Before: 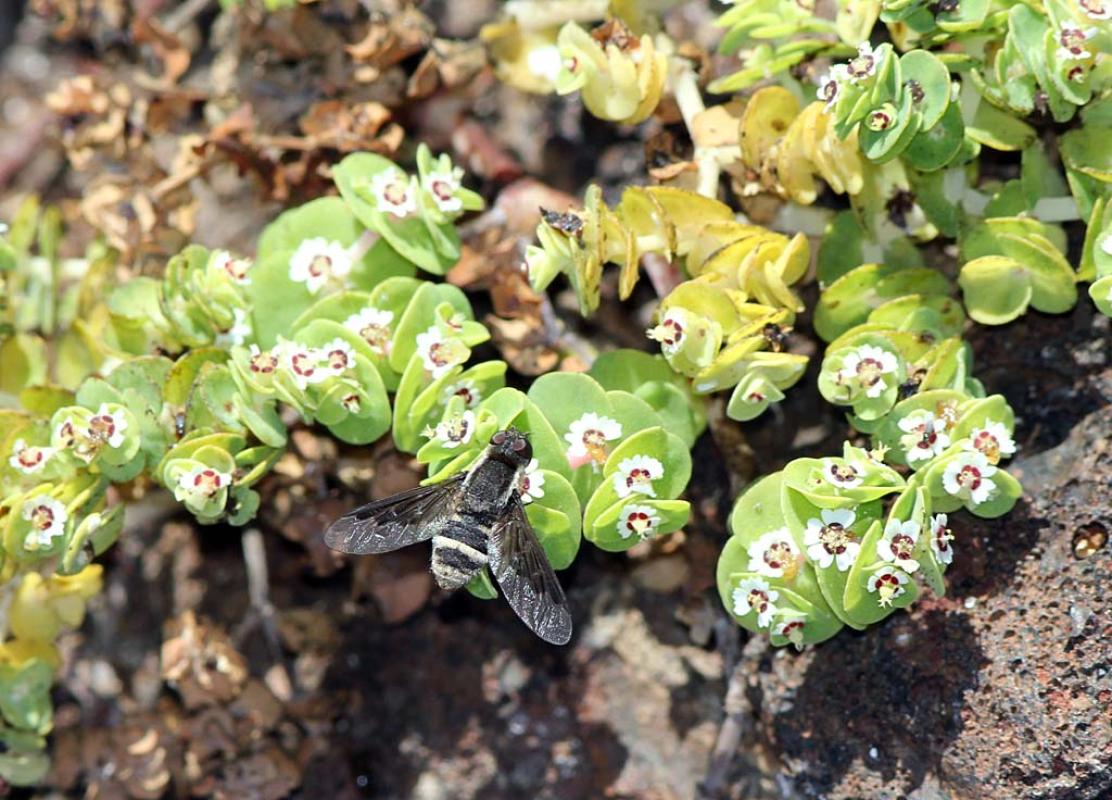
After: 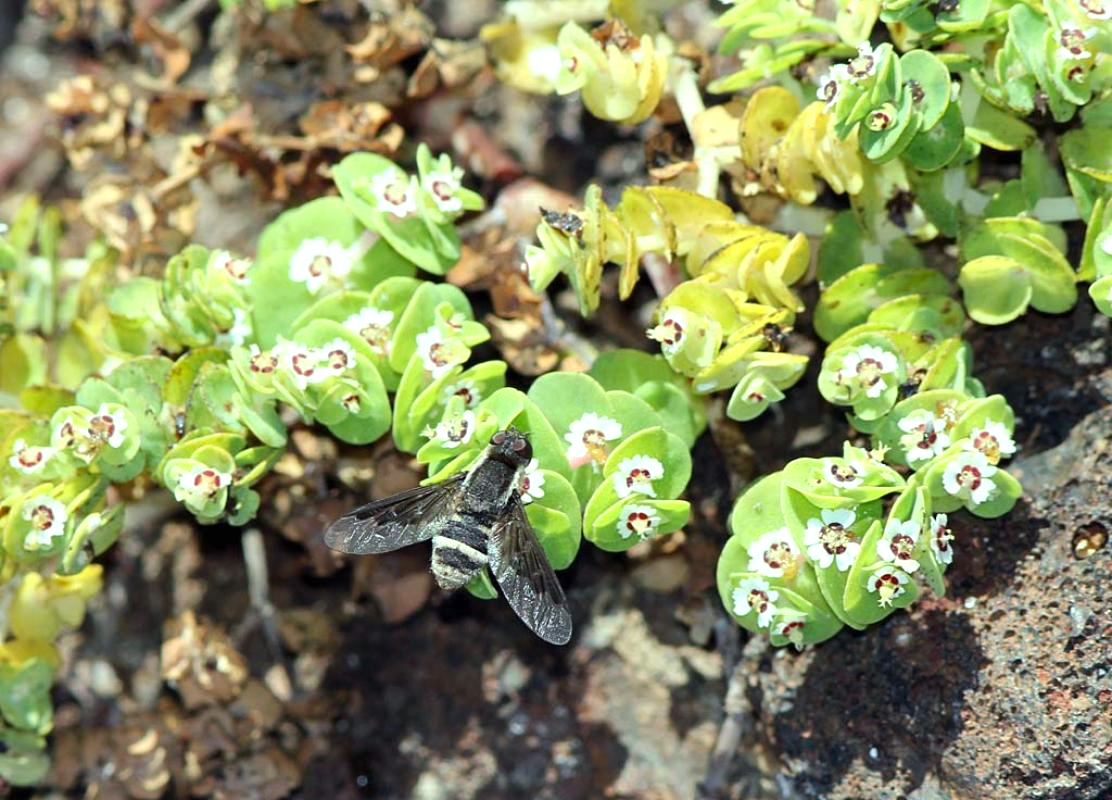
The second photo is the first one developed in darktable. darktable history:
color correction: highlights a* -8.5, highlights b* 3.57
exposure: black level correction 0, exposure 0.199 EV, compensate highlight preservation false
